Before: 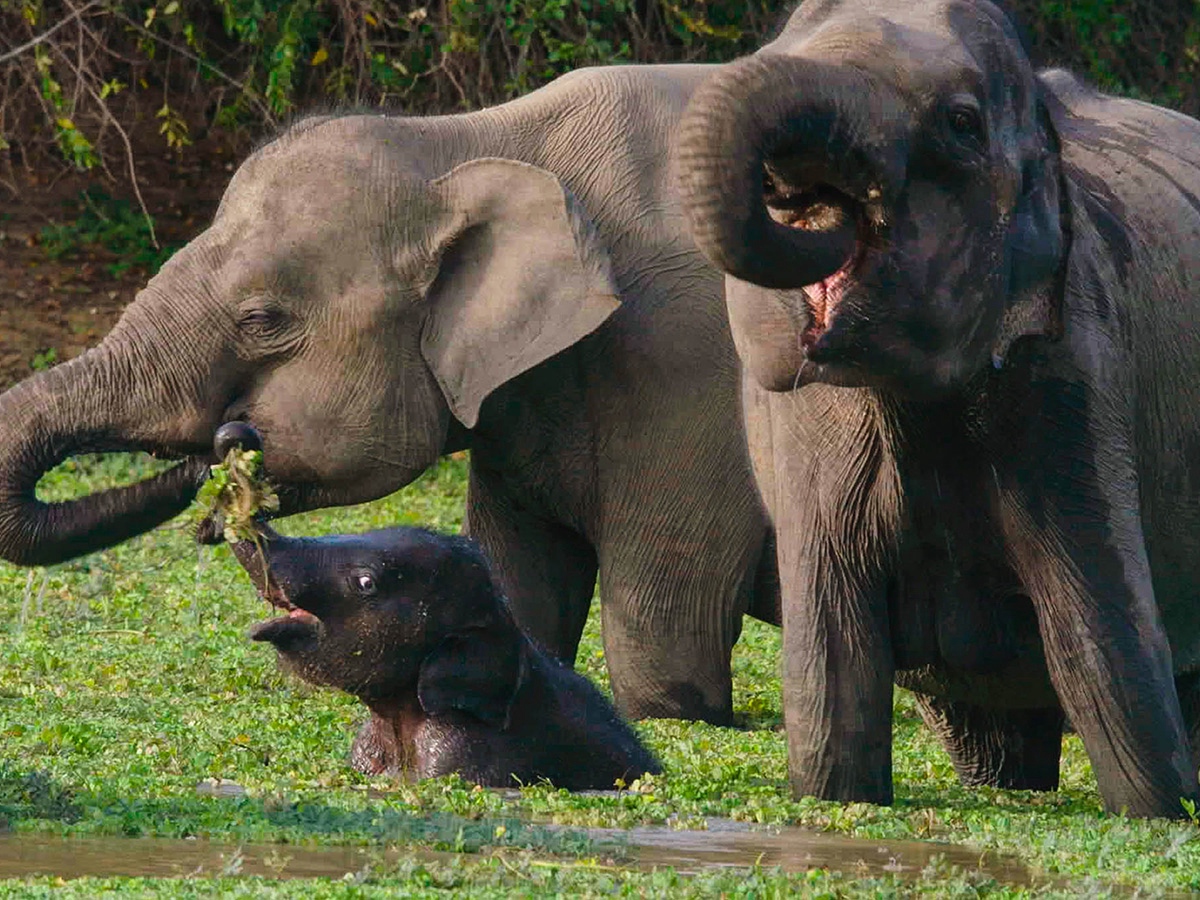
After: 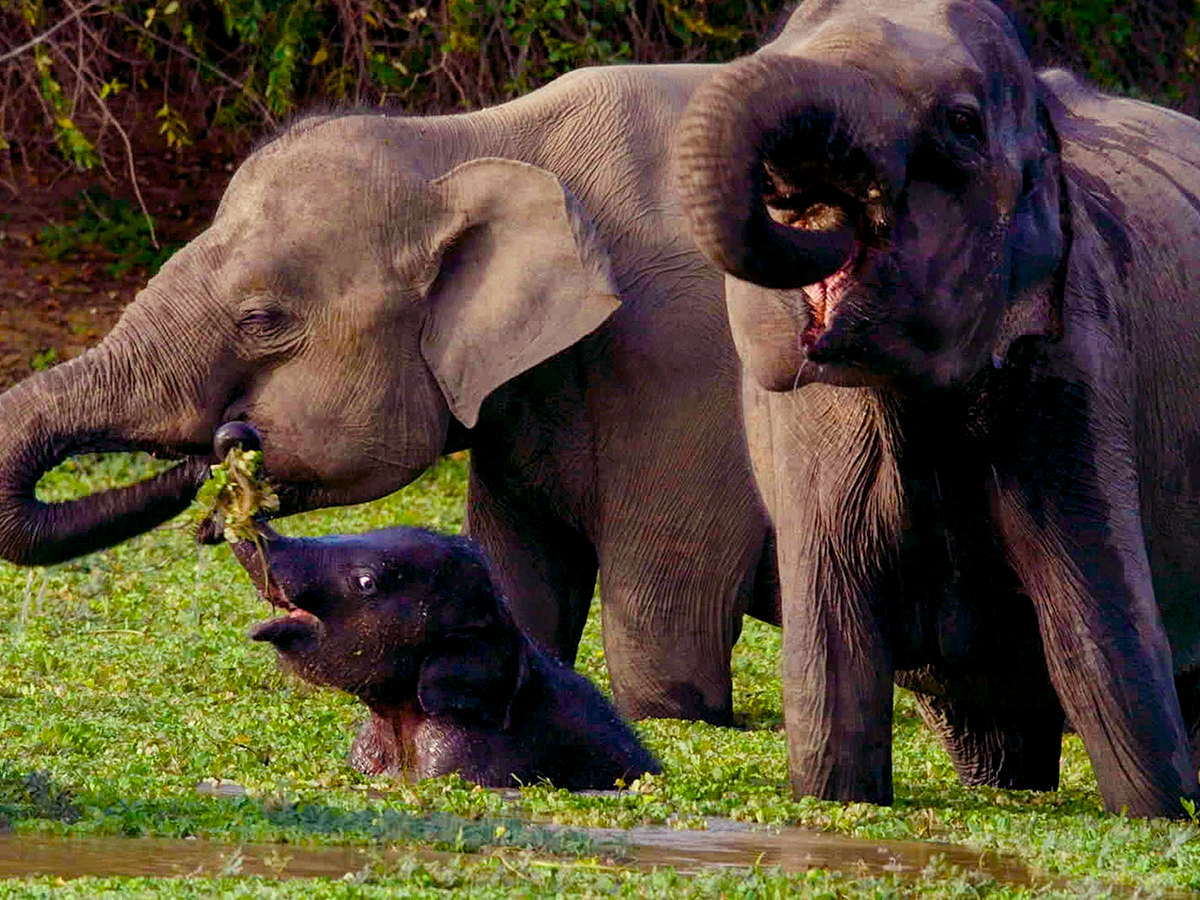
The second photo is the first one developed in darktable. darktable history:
white balance: red 0.983, blue 1.036
color balance rgb: shadows lift › luminance -21.66%, shadows lift › chroma 8.98%, shadows lift › hue 283.37°, power › chroma 1.05%, power › hue 25.59°, highlights gain › luminance 6.08%, highlights gain › chroma 2.55%, highlights gain › hue 90°, global offset › luminance -0.87%, perceptual saturation grading › global saturation 25%, perceptual saturation grading › highlights -28.39%, perceptual saturation grading › shadows 33.98%
